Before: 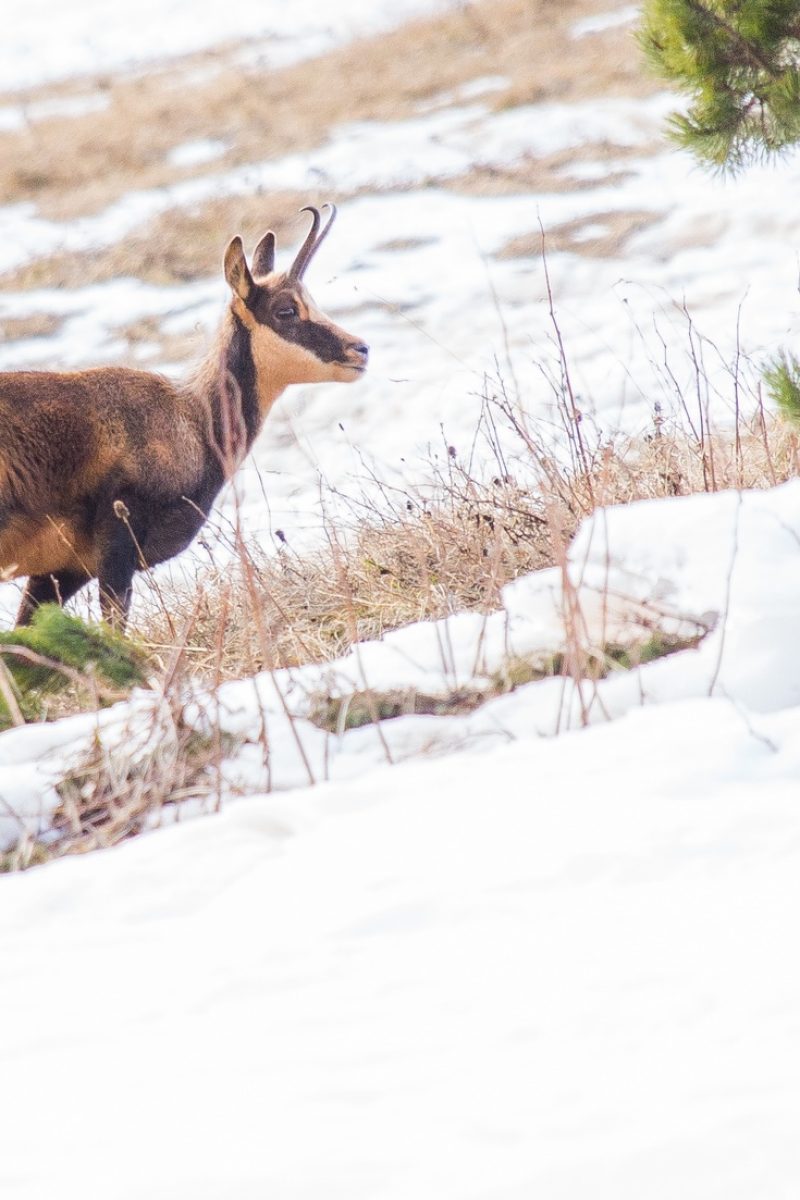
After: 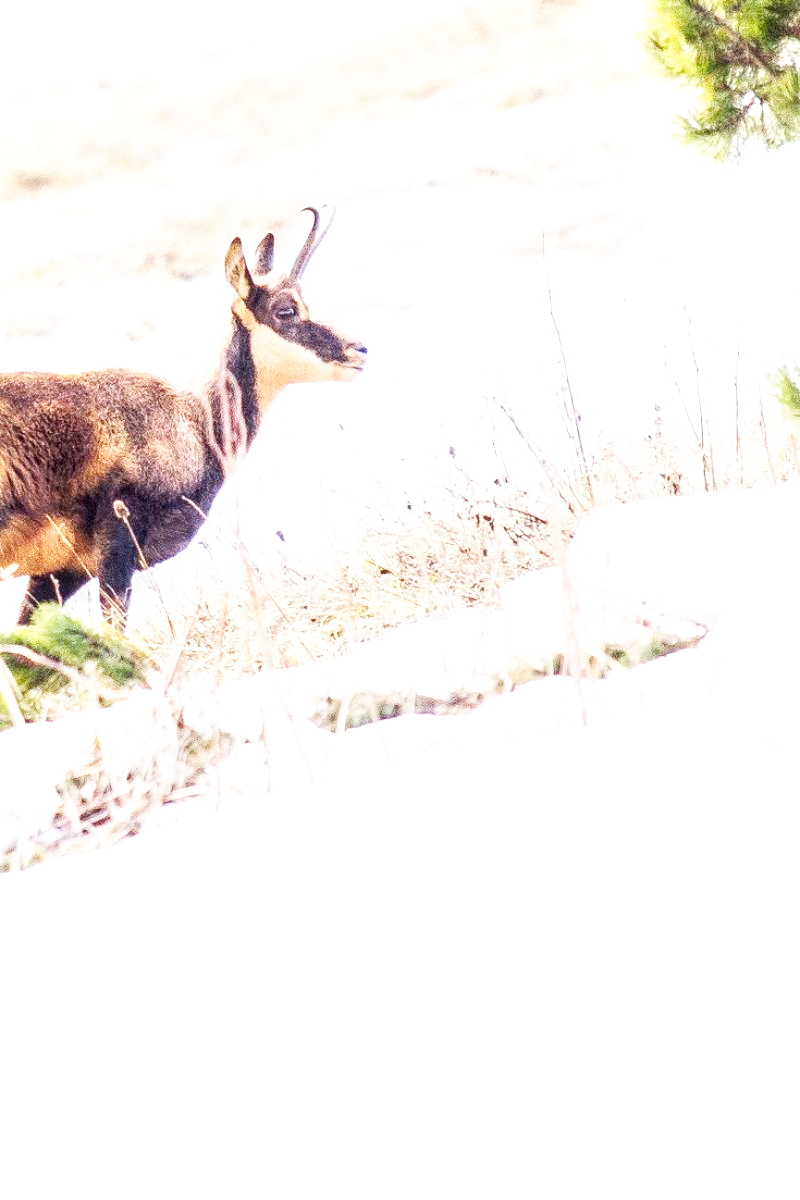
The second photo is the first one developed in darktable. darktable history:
base curve: curves: ch0 [(0, 0) (0.007, 0.004) (0.027, 0.03) (0.046, 0.07) (0.207, 0.54) (0.442, 0.872) (0.673, 0.972) (1, 1)], preserve colors none
exposure: exposure 0.367 EV, compensate highlight preservation false
local contrast: detail 140%
